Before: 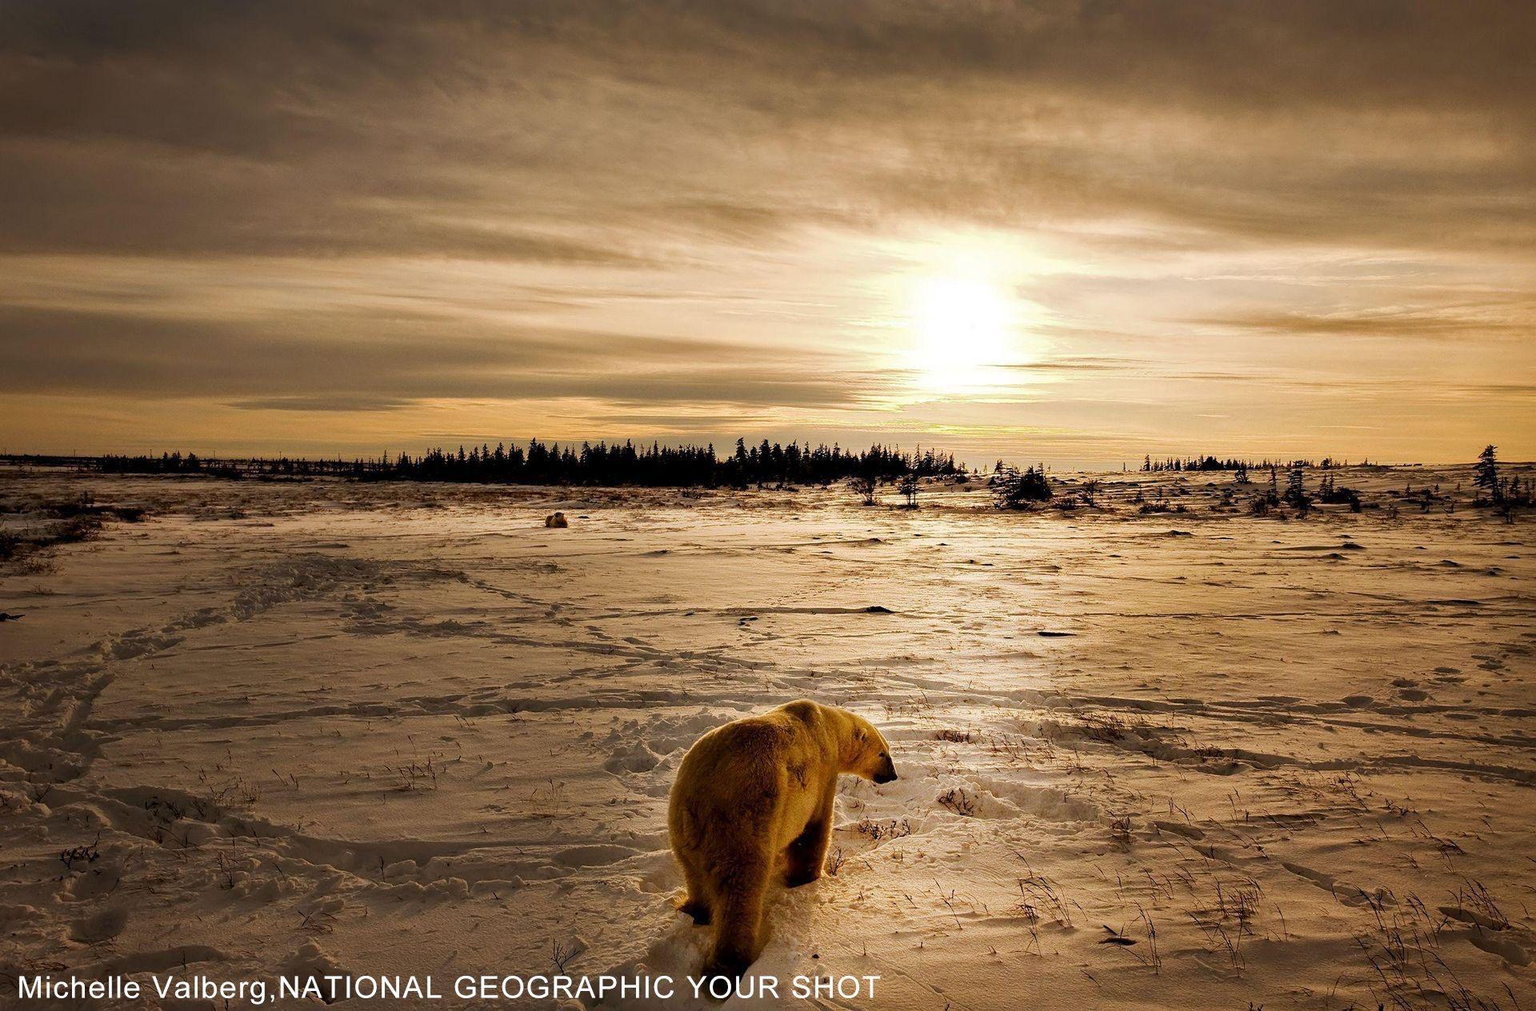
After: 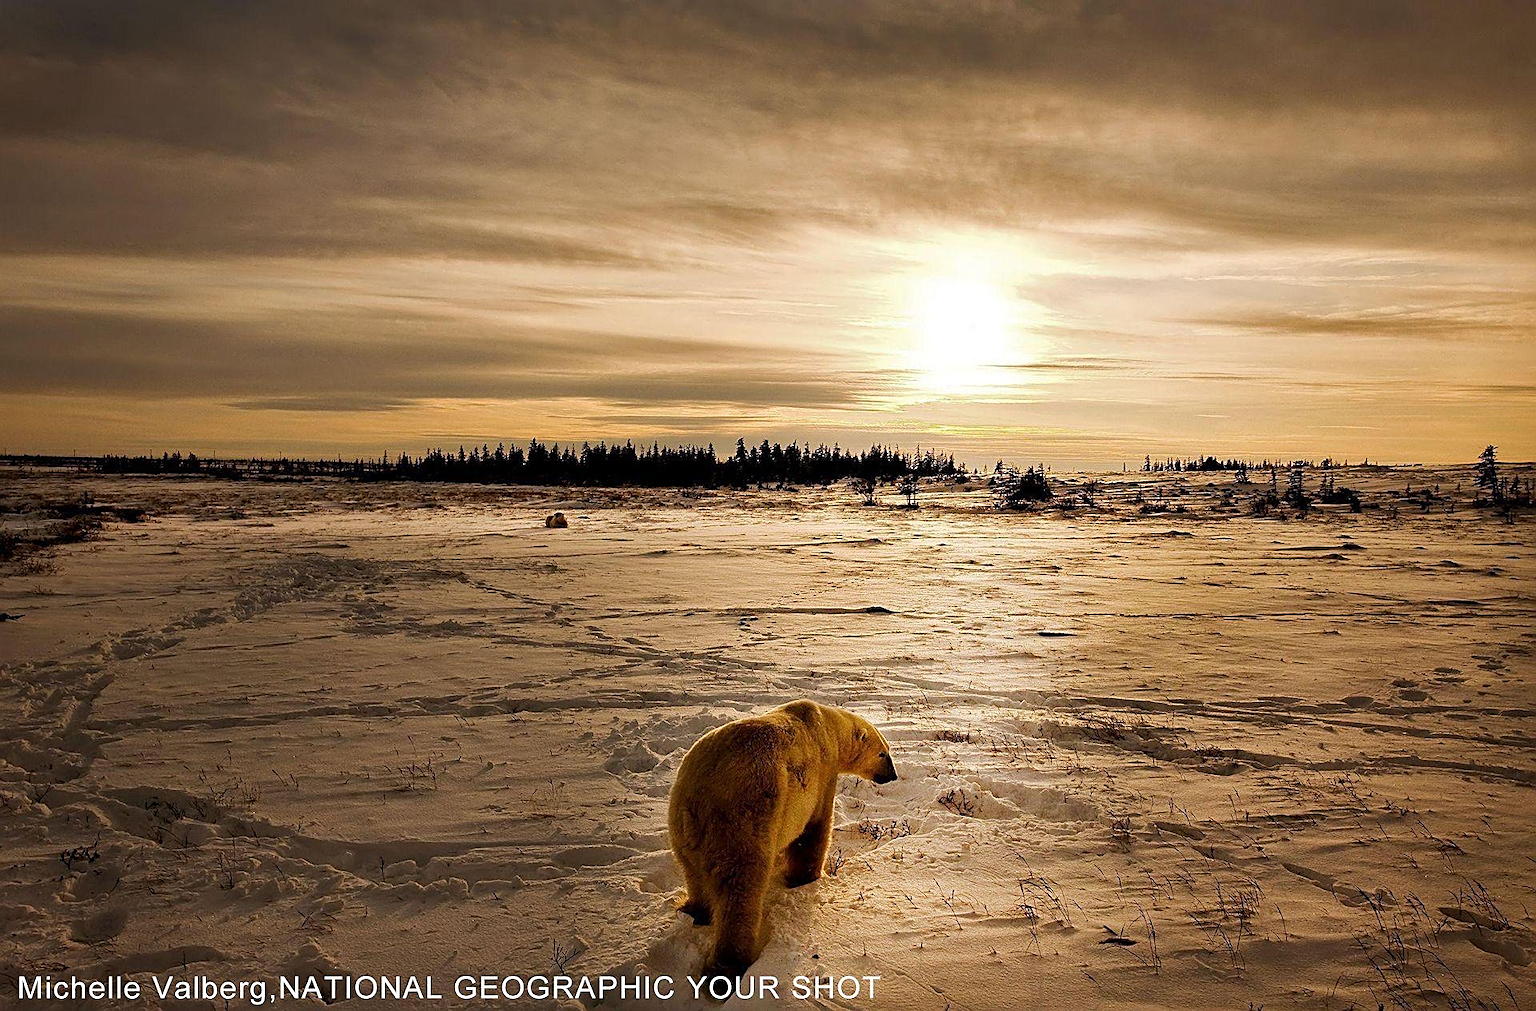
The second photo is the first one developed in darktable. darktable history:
sharpen: amount 0.578
